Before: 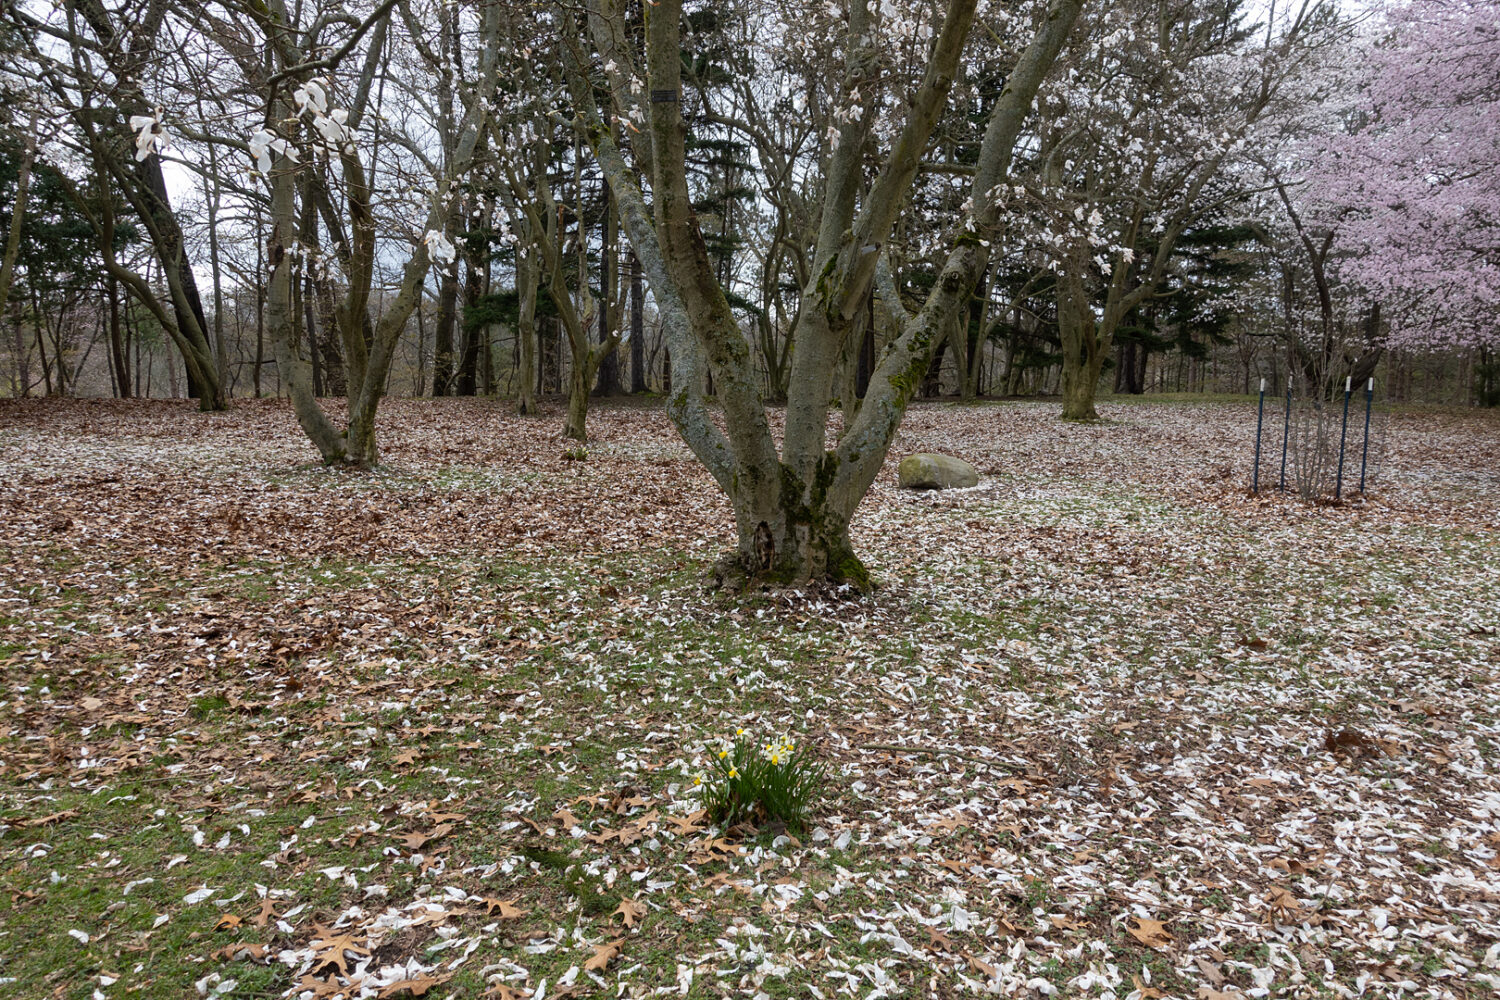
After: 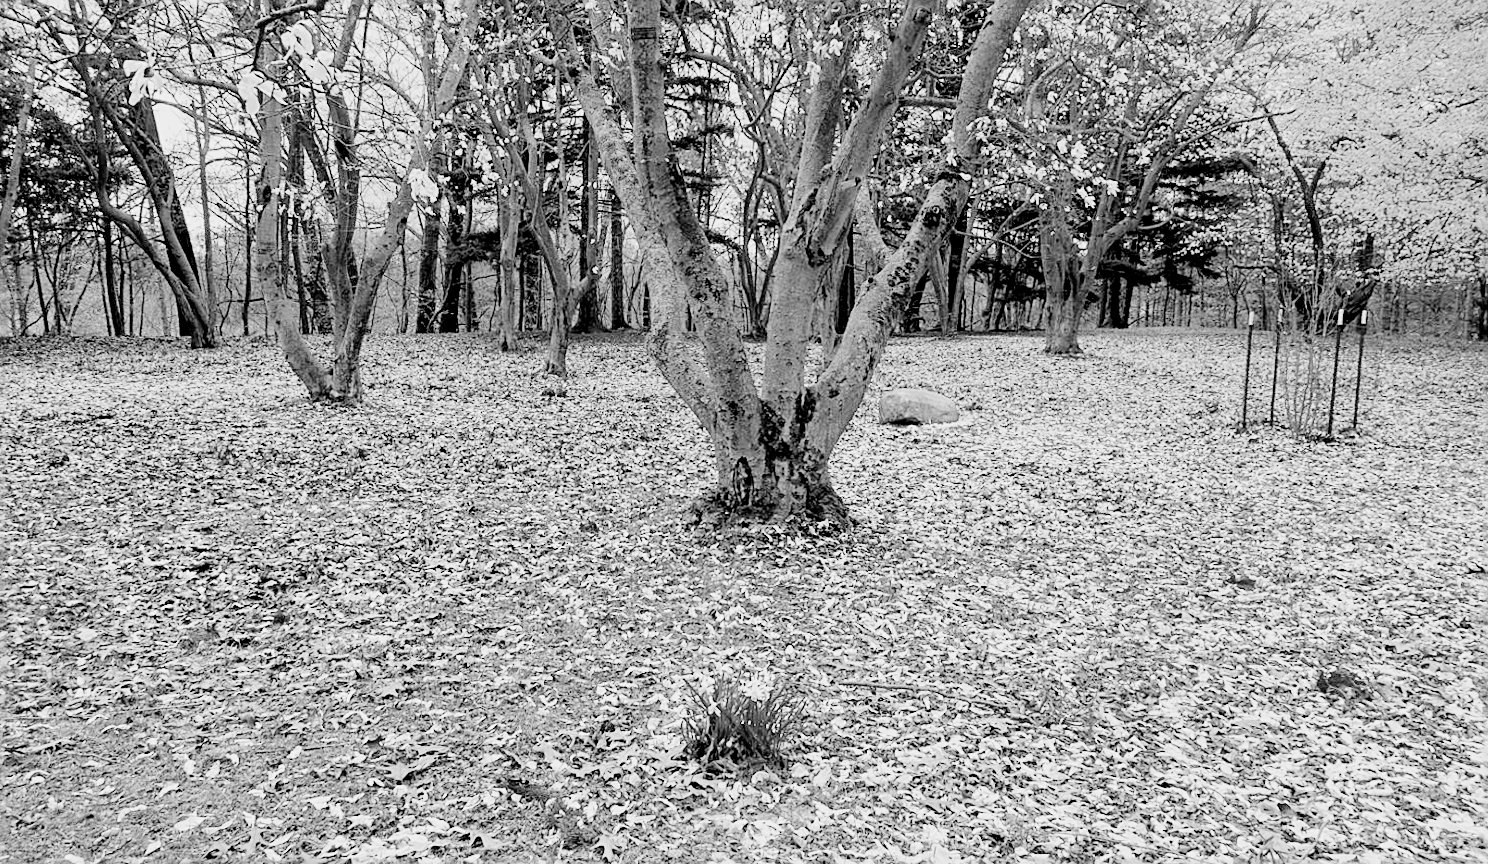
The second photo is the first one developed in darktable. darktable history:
sharpen: amount 0.55
crop: top 7.625%, bottom 8.027%
velvia: on, module defaults
filmic rgb: black relative exposure -6.15 EV, white relative exposure 6.96 EV, hardness 2.23, color science v6 (2022)
exposure: black level correction 0.005, exposure 2.084 EV, compensate highlight preservation false
rotate and perspective: lens shift (horizontal) -0.055, automatic cropping off
monochrome: a 32, b 64, size 2.3
